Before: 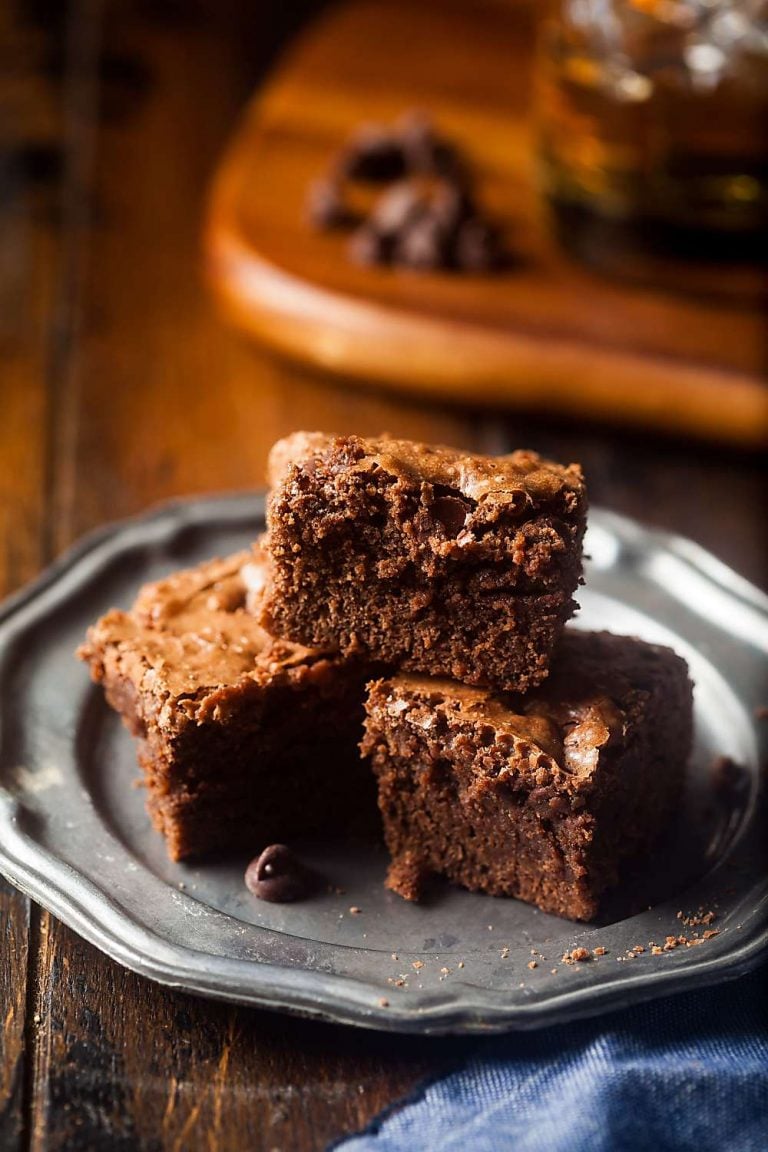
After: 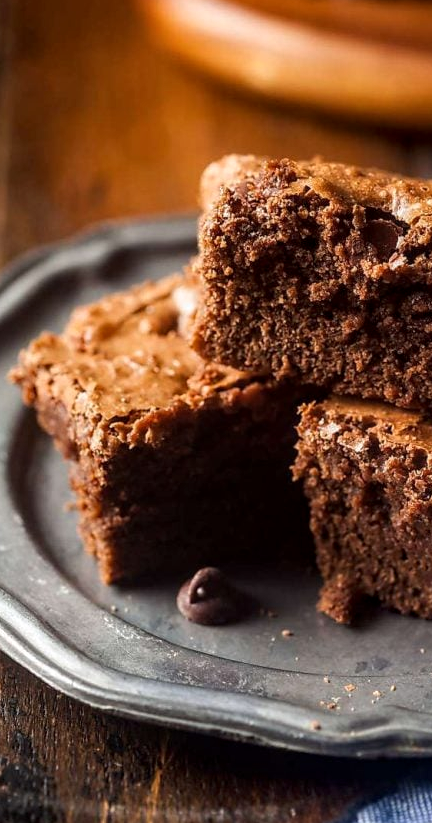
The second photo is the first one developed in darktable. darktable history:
local contrast: on, module defaults
crop: left 8.903%, top 24.125%, right 34.785%, bottom 4.357%
